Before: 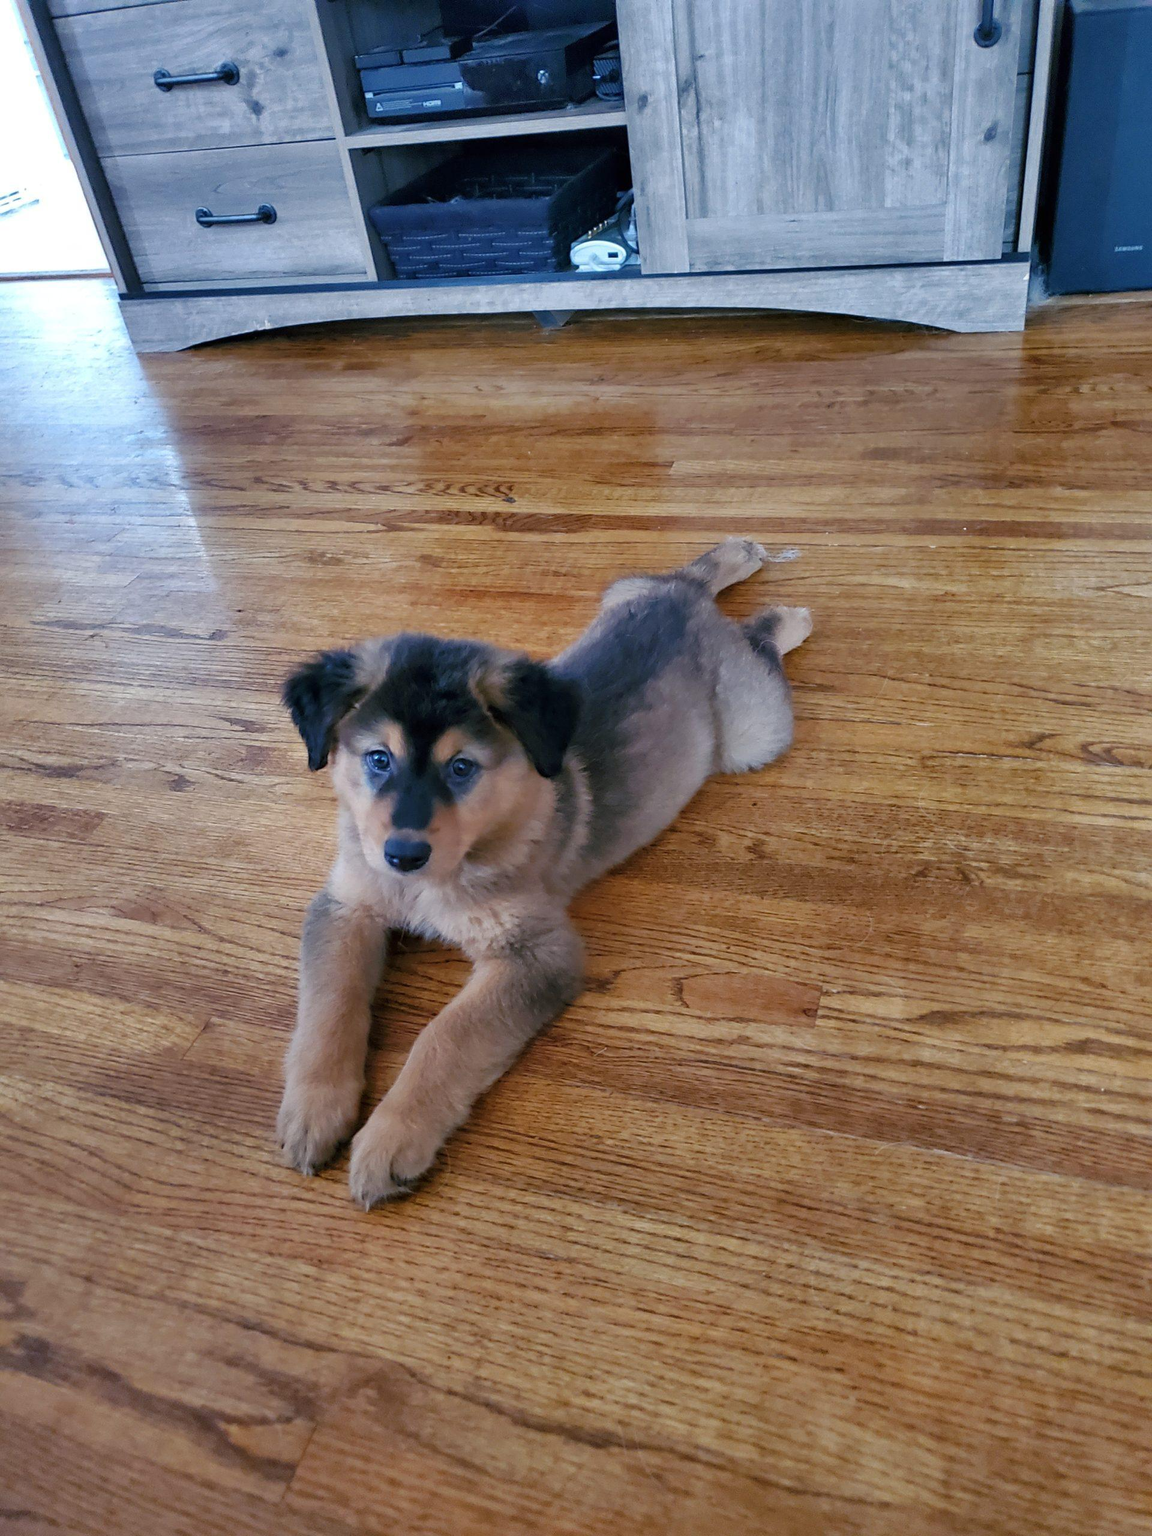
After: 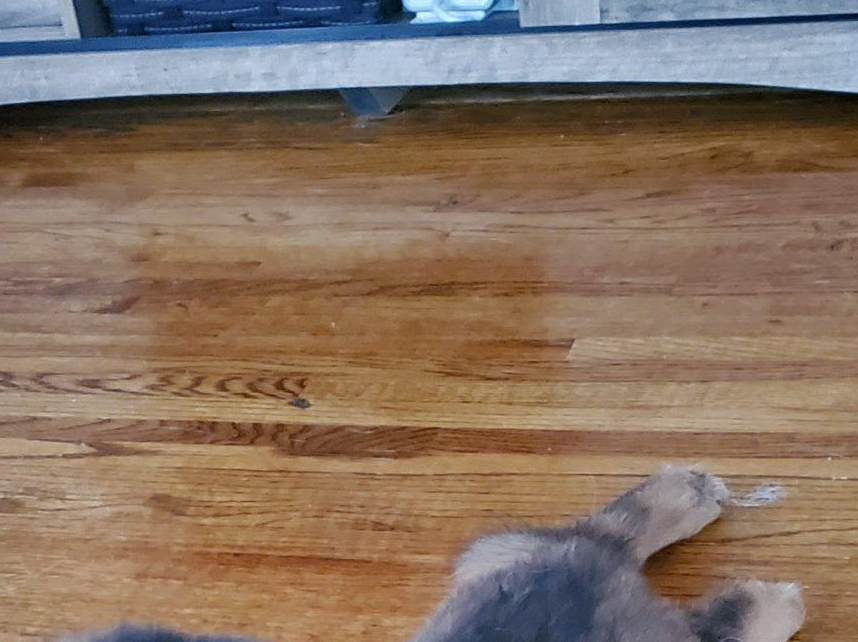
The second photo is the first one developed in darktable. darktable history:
shadows and highlights: shadows 75, highlights -60.85, soften with gaussian
crop: left 28.64%, top 16.832%, right 26.637%, bottom 58.055%
